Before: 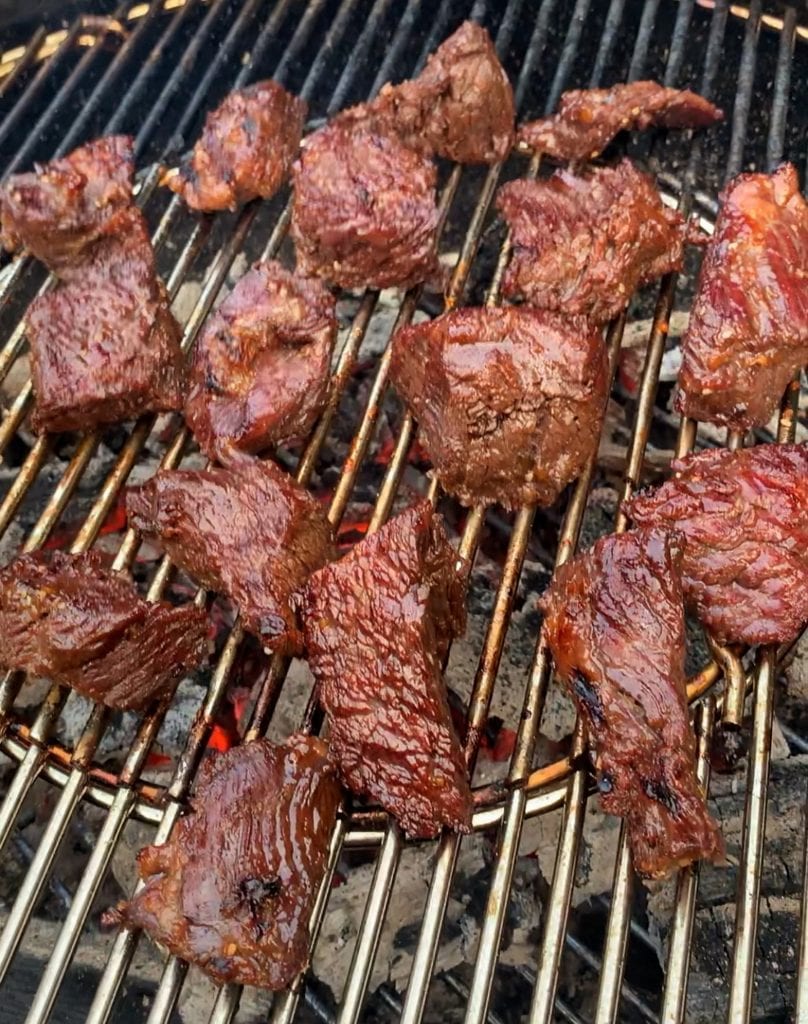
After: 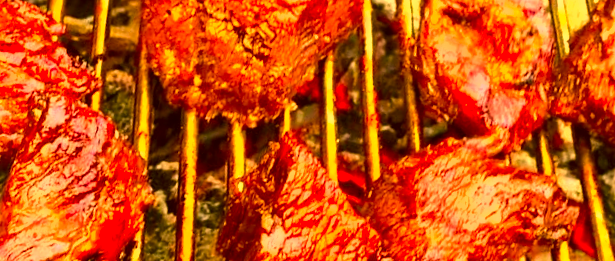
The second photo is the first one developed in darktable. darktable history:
tone equalizer: -8 EV -0.417 EV, -7 EV -0.389 EV, -6 EV -0.333 EV, -5 EV -0.222 EV, -3 EV 0.222 EV, -2 EV 0.333 EV, -1 EV 0.389 EV, +0 EV 0.417 EV, edges refinement/feathering 500, mask exposure compensation -1.57 EV, preserve details no
color correction: highlights a* 10.44, highlights b* 30.04, shadows a* 2.73, shadows b* 17.51, saturation 1.72
exposure: black level correction 0, exposure 0.9 EV, compensate highlight preservation false
crop and rotate: angle 16.12°, top 30.835%, bottom 35.653%
fill light: on, module defaults
